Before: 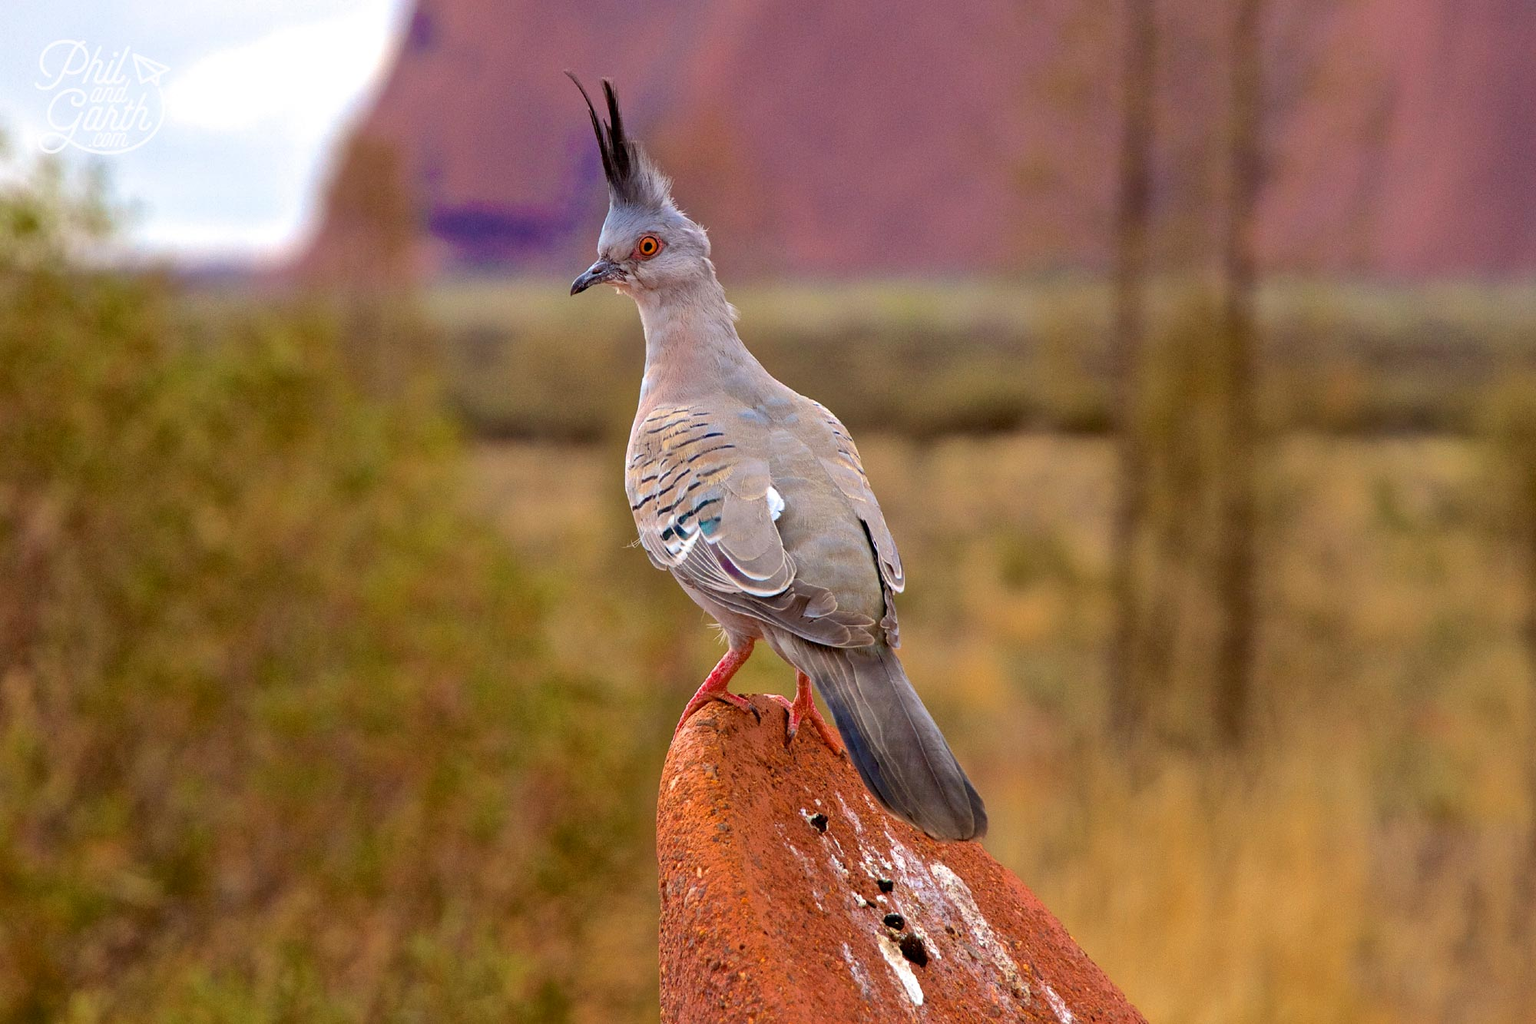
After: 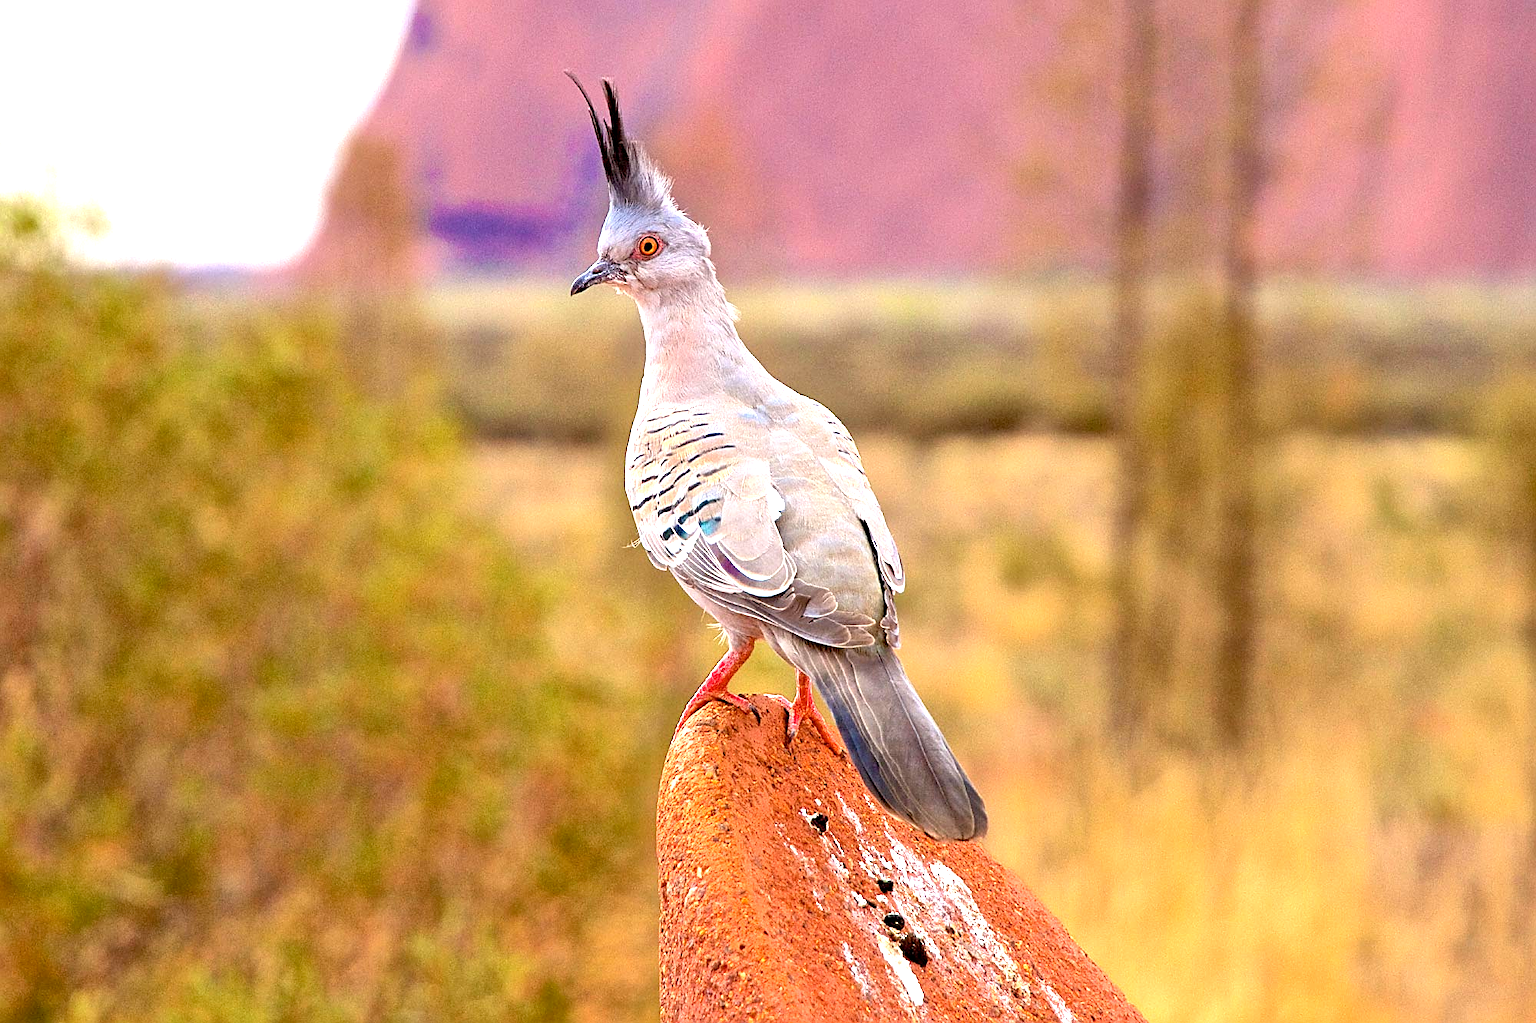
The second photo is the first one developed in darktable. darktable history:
sharpen: on, module defaults
exposure: black level correction 0.001, exposure 1.3 EV, compensate highlight preservation false
